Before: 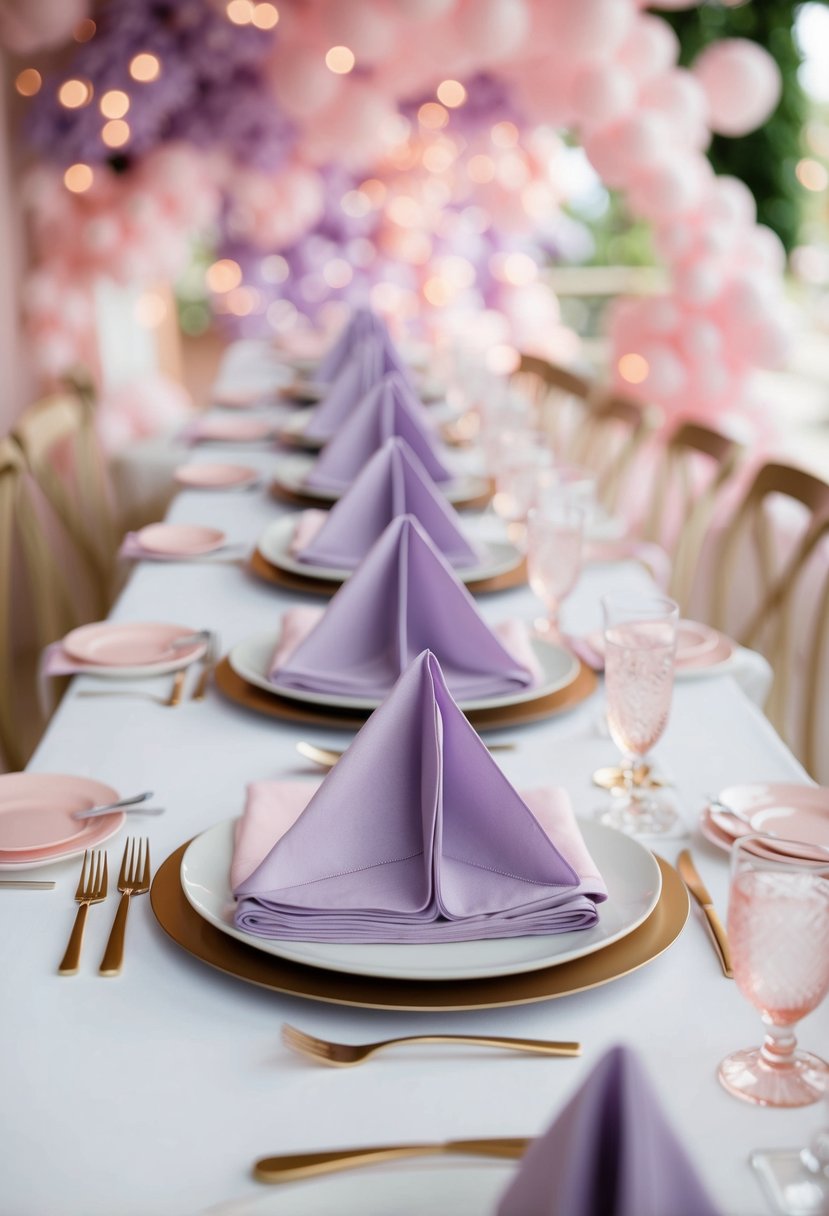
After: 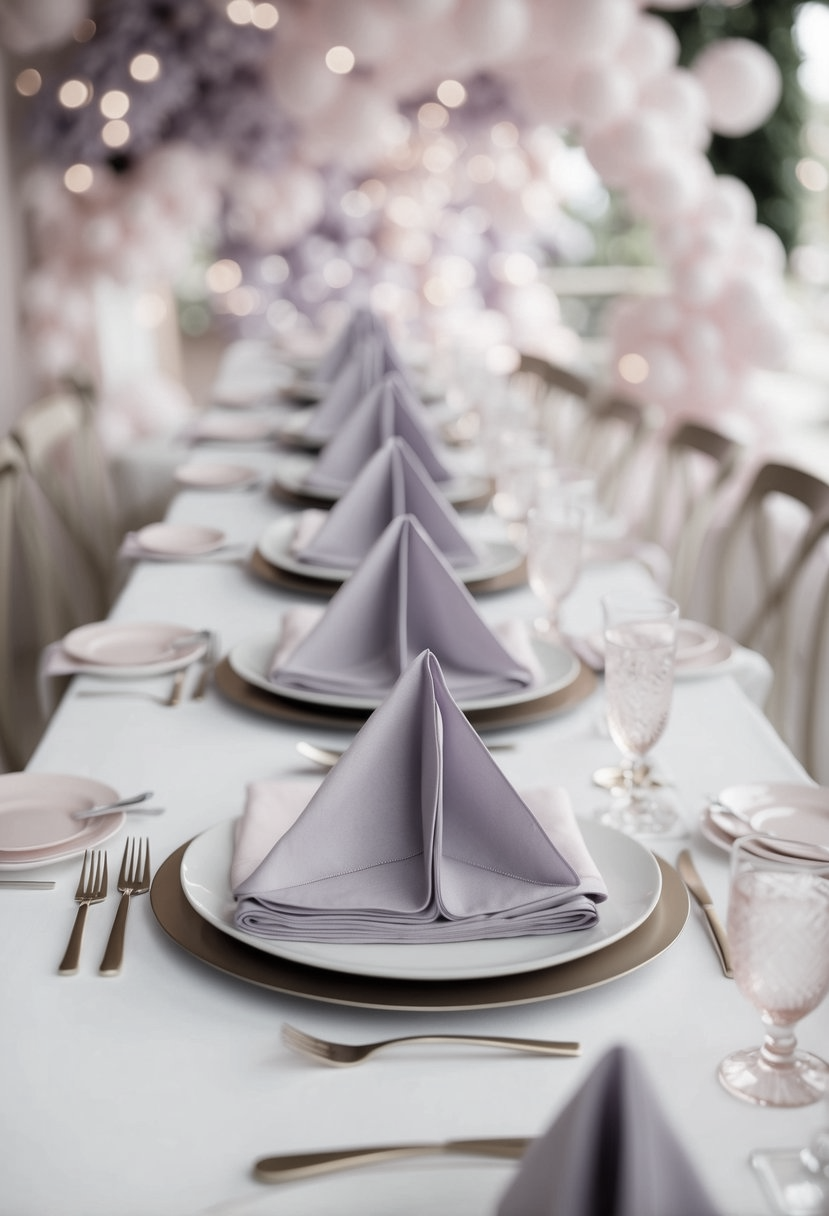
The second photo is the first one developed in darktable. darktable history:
color correction: highlights b* -0.015, saturation 0.33
